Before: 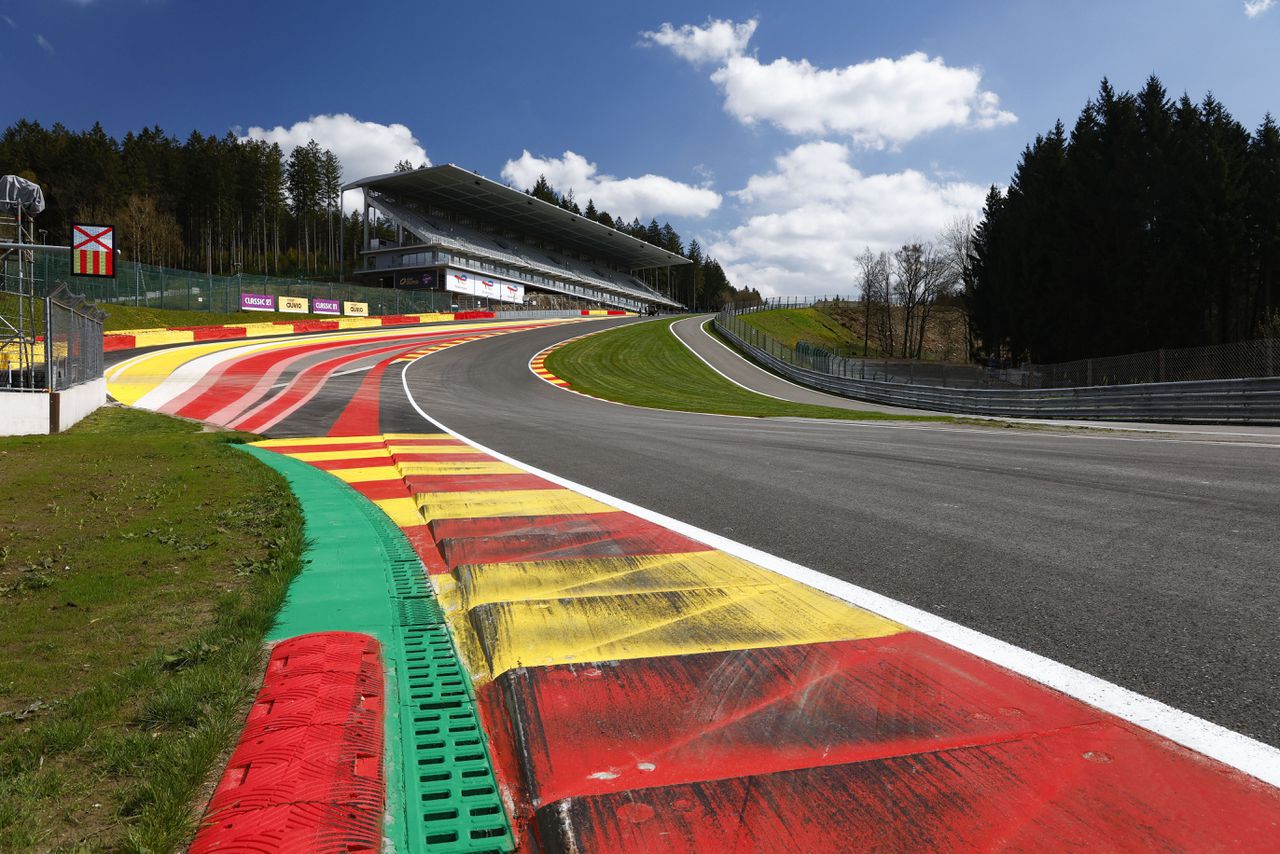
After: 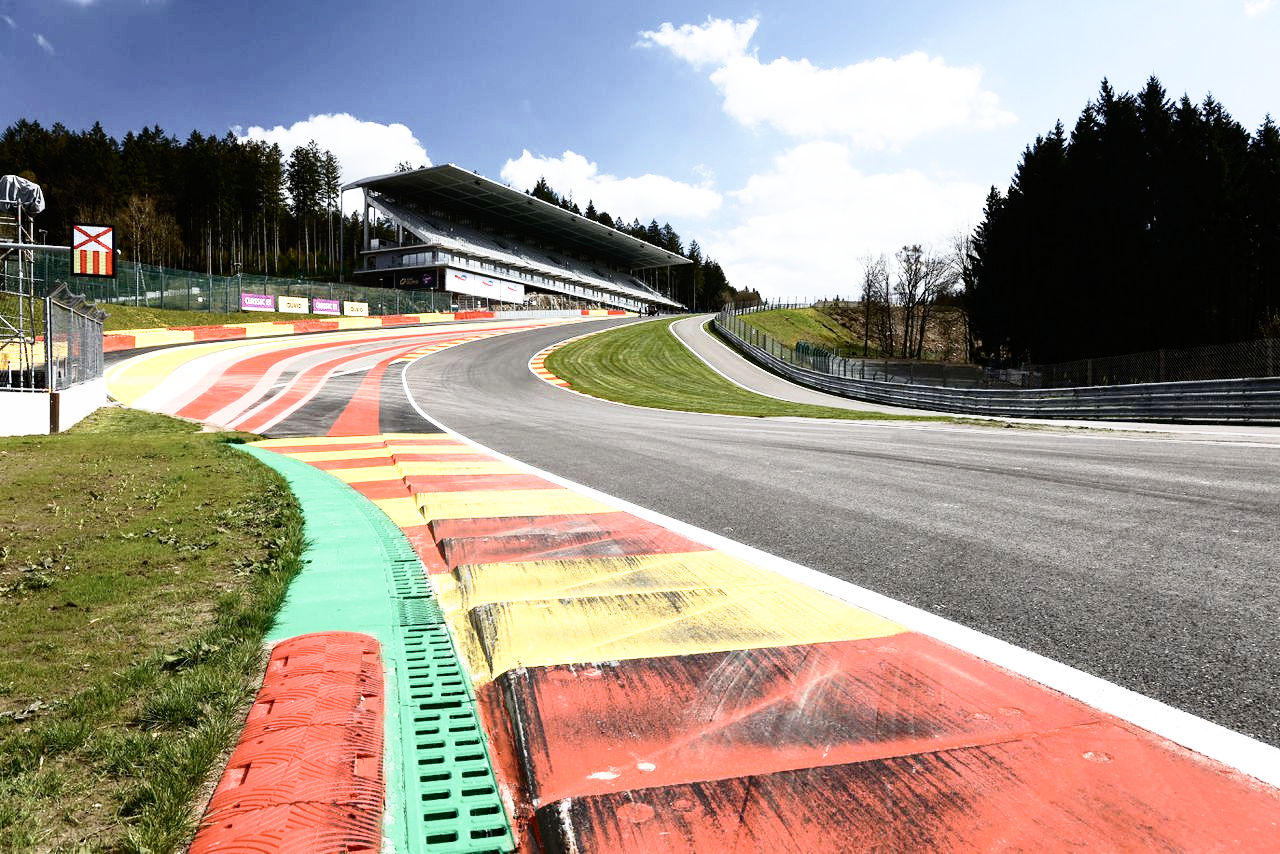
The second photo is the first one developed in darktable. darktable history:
base curve: curves: ch0 [(0, 0) (0.012, 0.01) (0.073, 0.168) (0.31, 0.711) (0.645, 0.957) (1, 1)], preserve colors none
contrast brightness saturation: contrast 0.246, saturation -0.317
